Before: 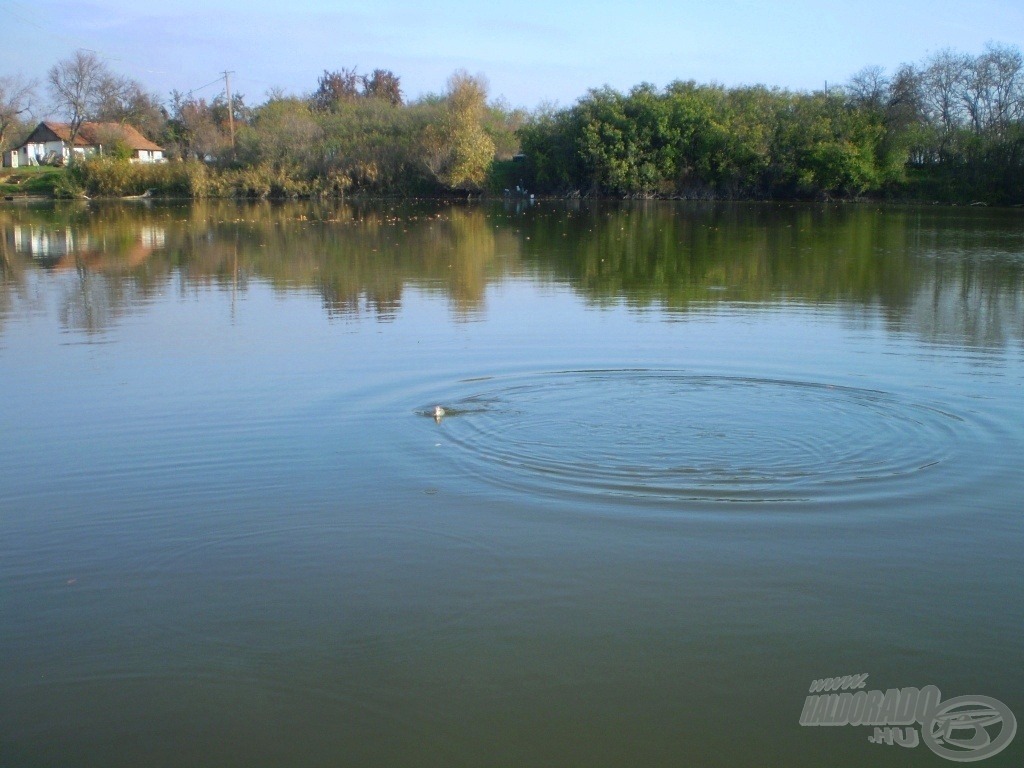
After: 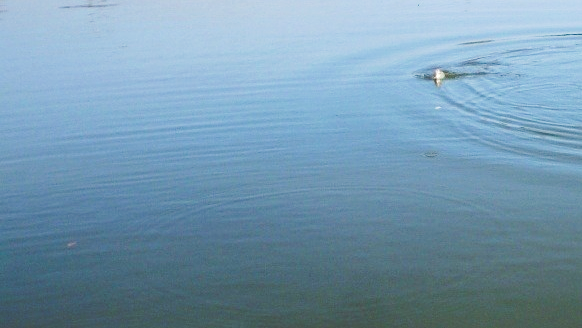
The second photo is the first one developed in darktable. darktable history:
sharpen: amount 0.217
color balance rgb: perceptual saturation grading › global saturation 0.25%
color calibration: illuminant same as pipeline (D50), adaptation none (bypass), x 0.333, y 0.334, temperature 5010.75 K
crop: top 43.973%, right 43.147%, bottom 13.201%
tone curve: curves: ch0 [(0, 0) (0.003, 0.172) (0.011, 0.177) (0.025, 0.177) (0.044, 0.177) (0.069, 0.178) (0.1, 0.181) (0.136, 0.19) (0.177, 0.208) (0.224, 0.226) (0.277, 0.274) (0.335, 0.338) (0.399, 0.43) (0.468, 0.535) (0.543, 0.635) (0.623, 0.726) (0.709, 0.815) (0.801, 0.882) (0.898, 0.936) (1, 1)], preserve colors none
